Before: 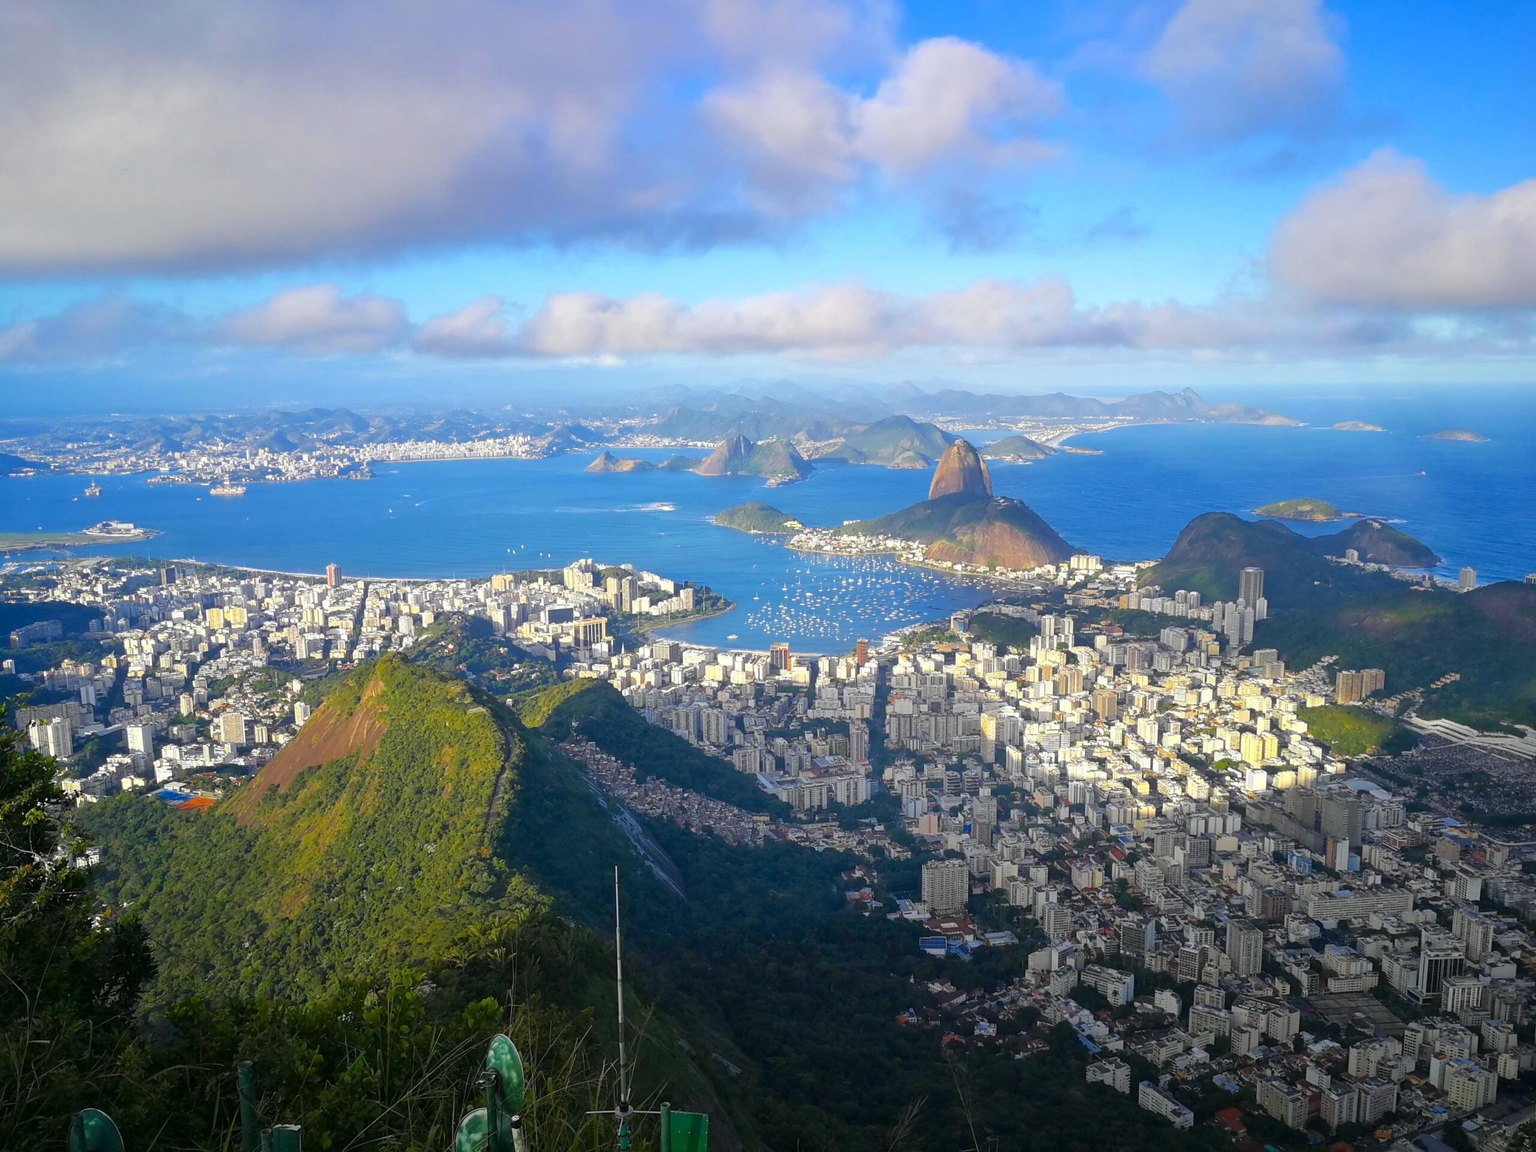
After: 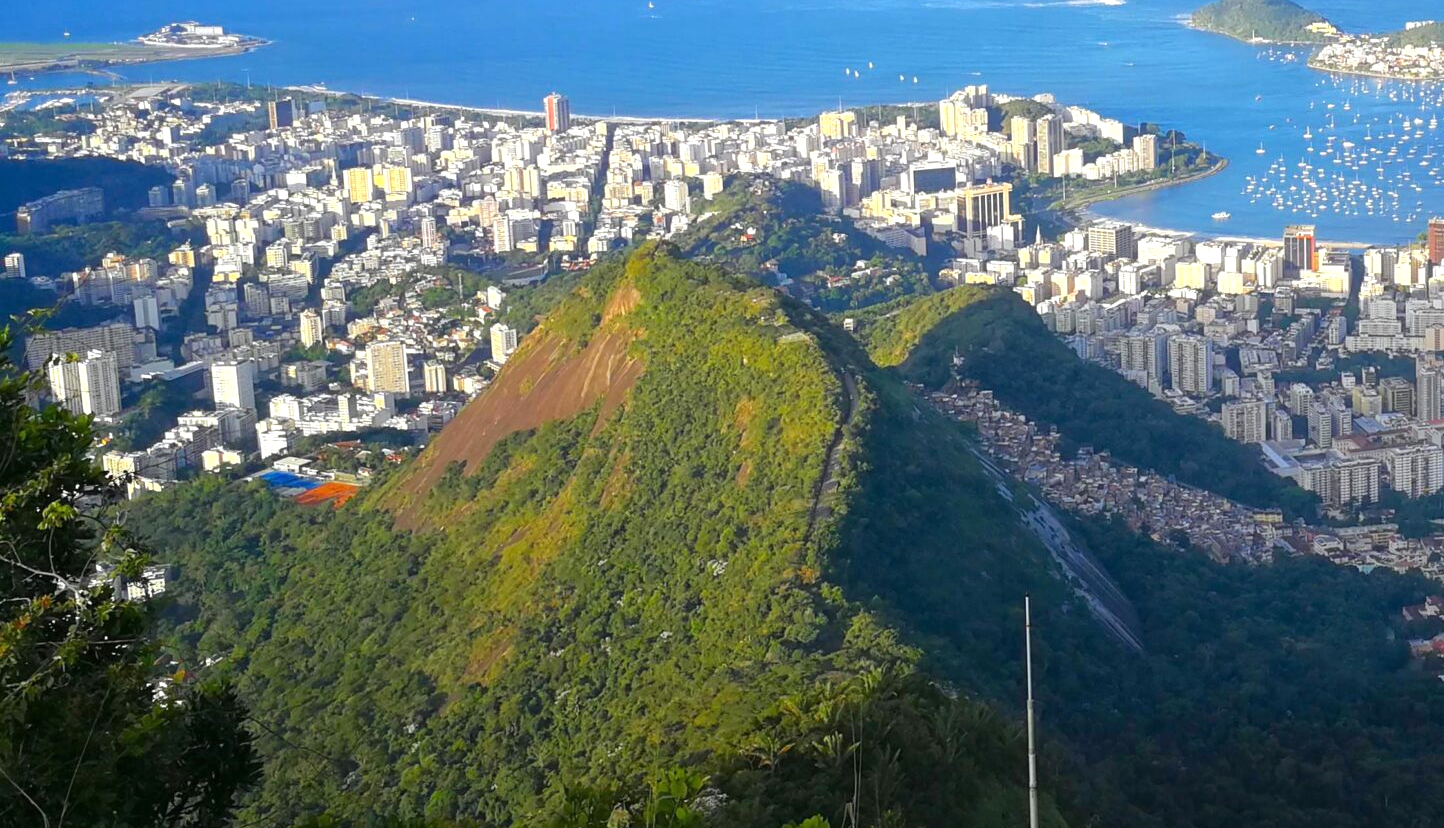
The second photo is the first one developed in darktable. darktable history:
exposure: black level correction 0, exposure 0.301 EV, compensate highlight preservation false
crop: top 44.098%, right 43.582%, bottom 12.748%
